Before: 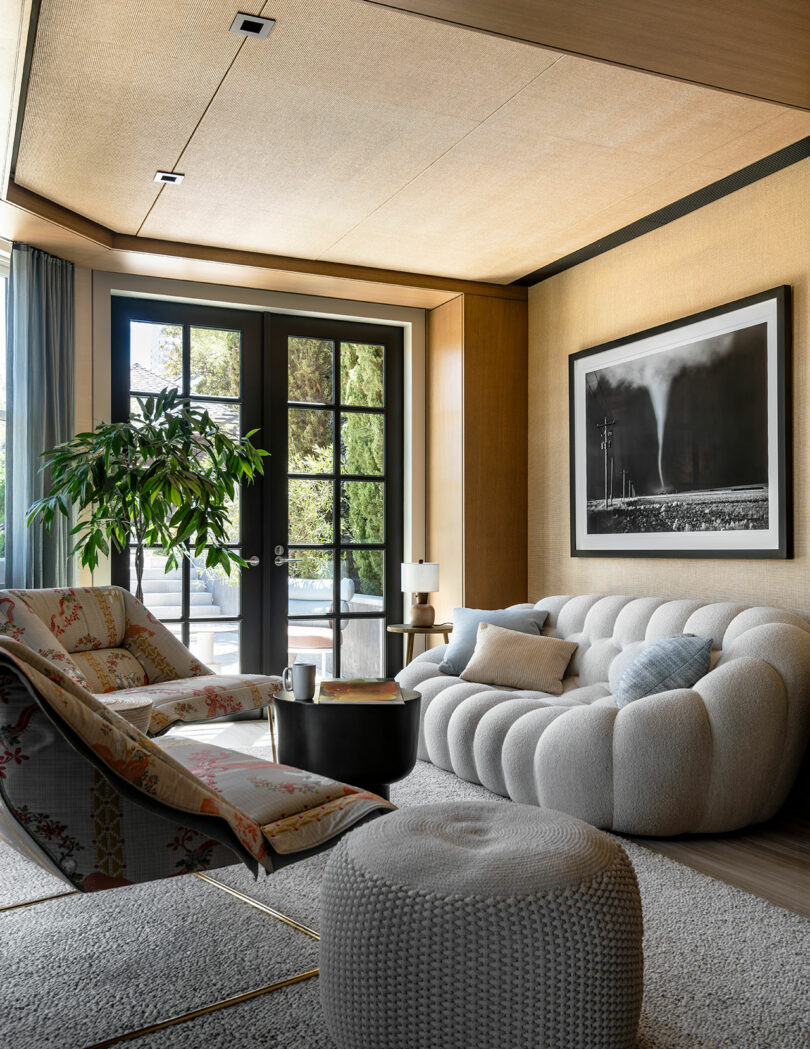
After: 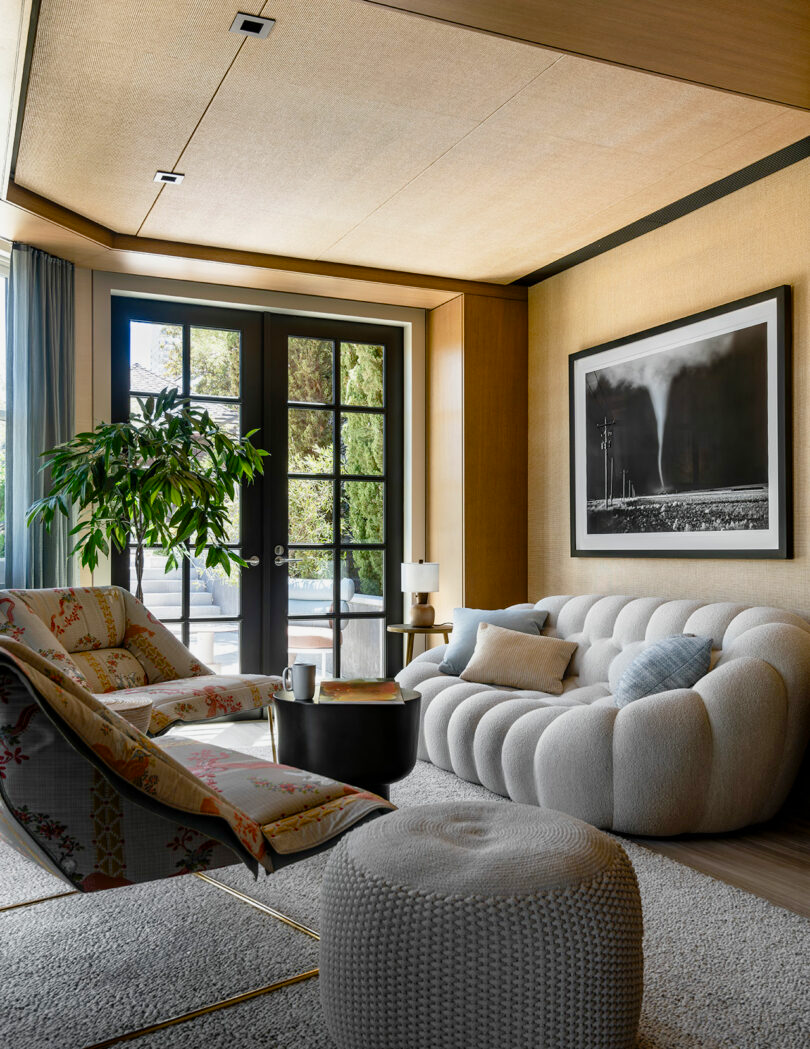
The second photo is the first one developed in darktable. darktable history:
color balance rgb: shadows lift › luminance -9.092%, perceptual saturation grading › global saturation 20%, perceptual saturation grading › highlights -25.001%, perceptual saturation grading › shadows 24.563%, perceptual brilliance grading › global brilliance 1.23%, perceptual brilliance grading › highlights -3.912%
